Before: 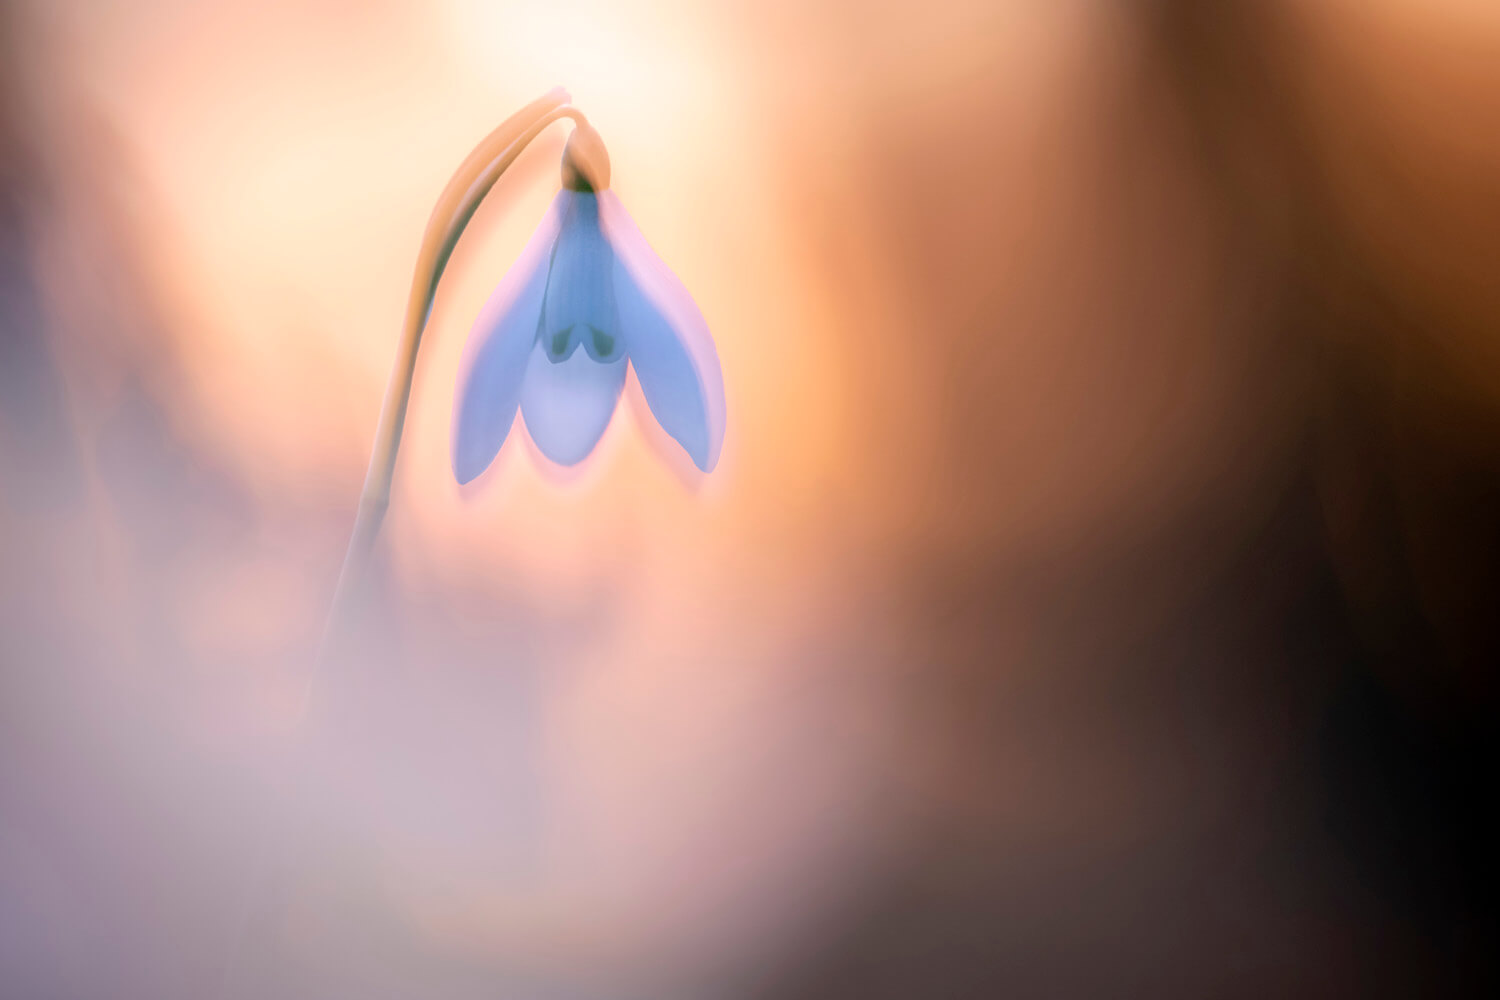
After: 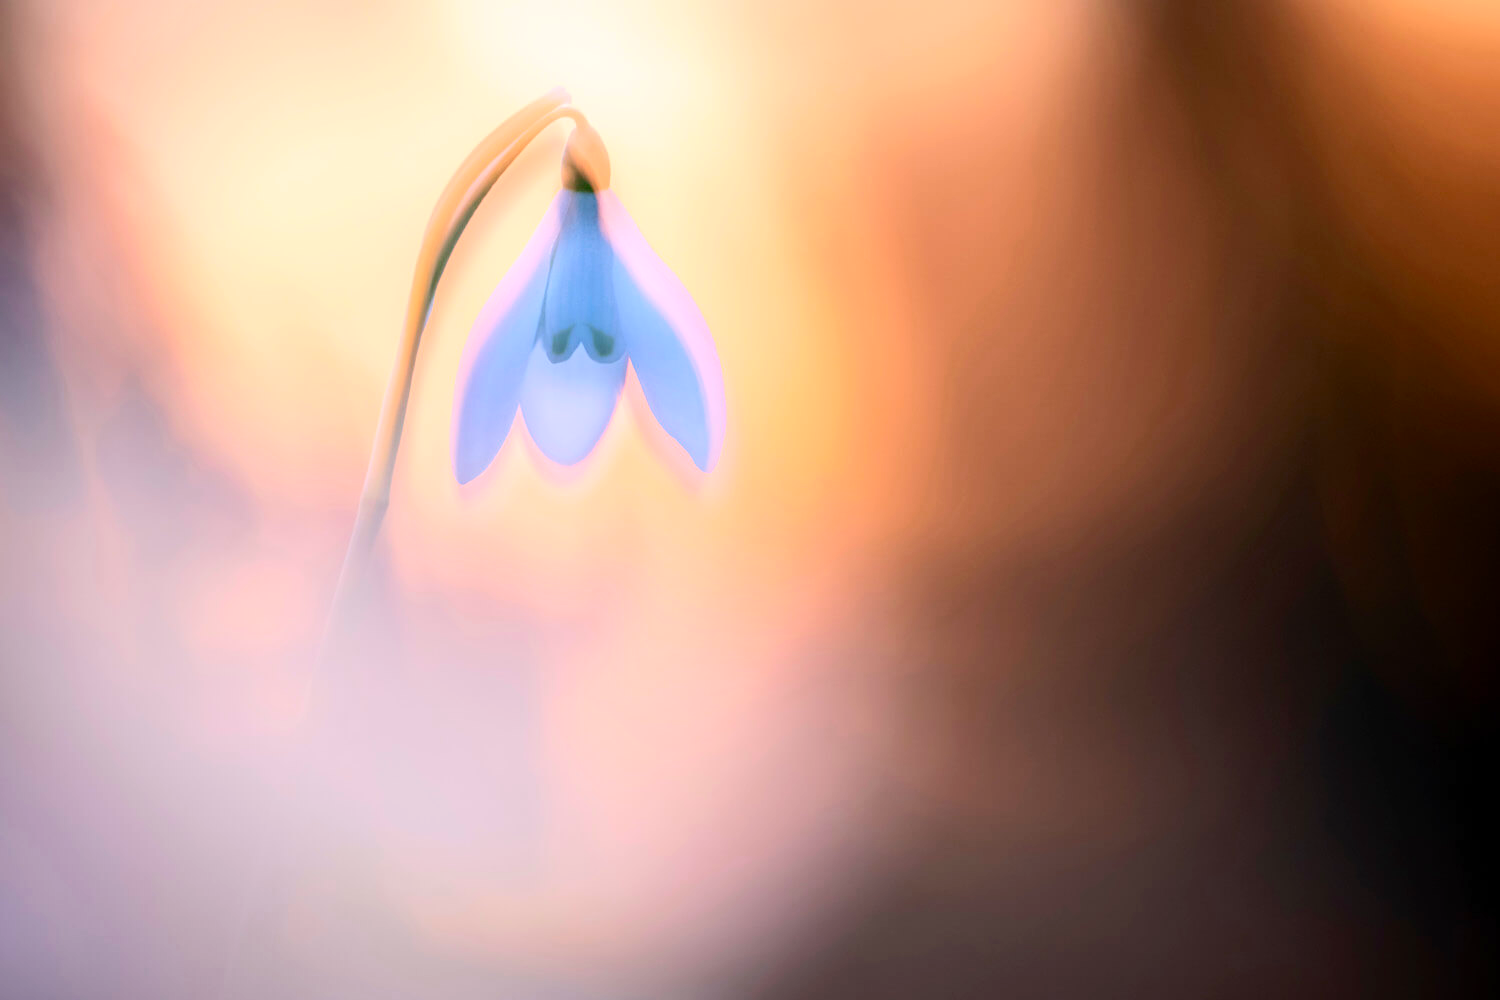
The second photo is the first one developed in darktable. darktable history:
contrast brightness saturation: contrast 0.233, brightness 0.101, saturation 0.293
